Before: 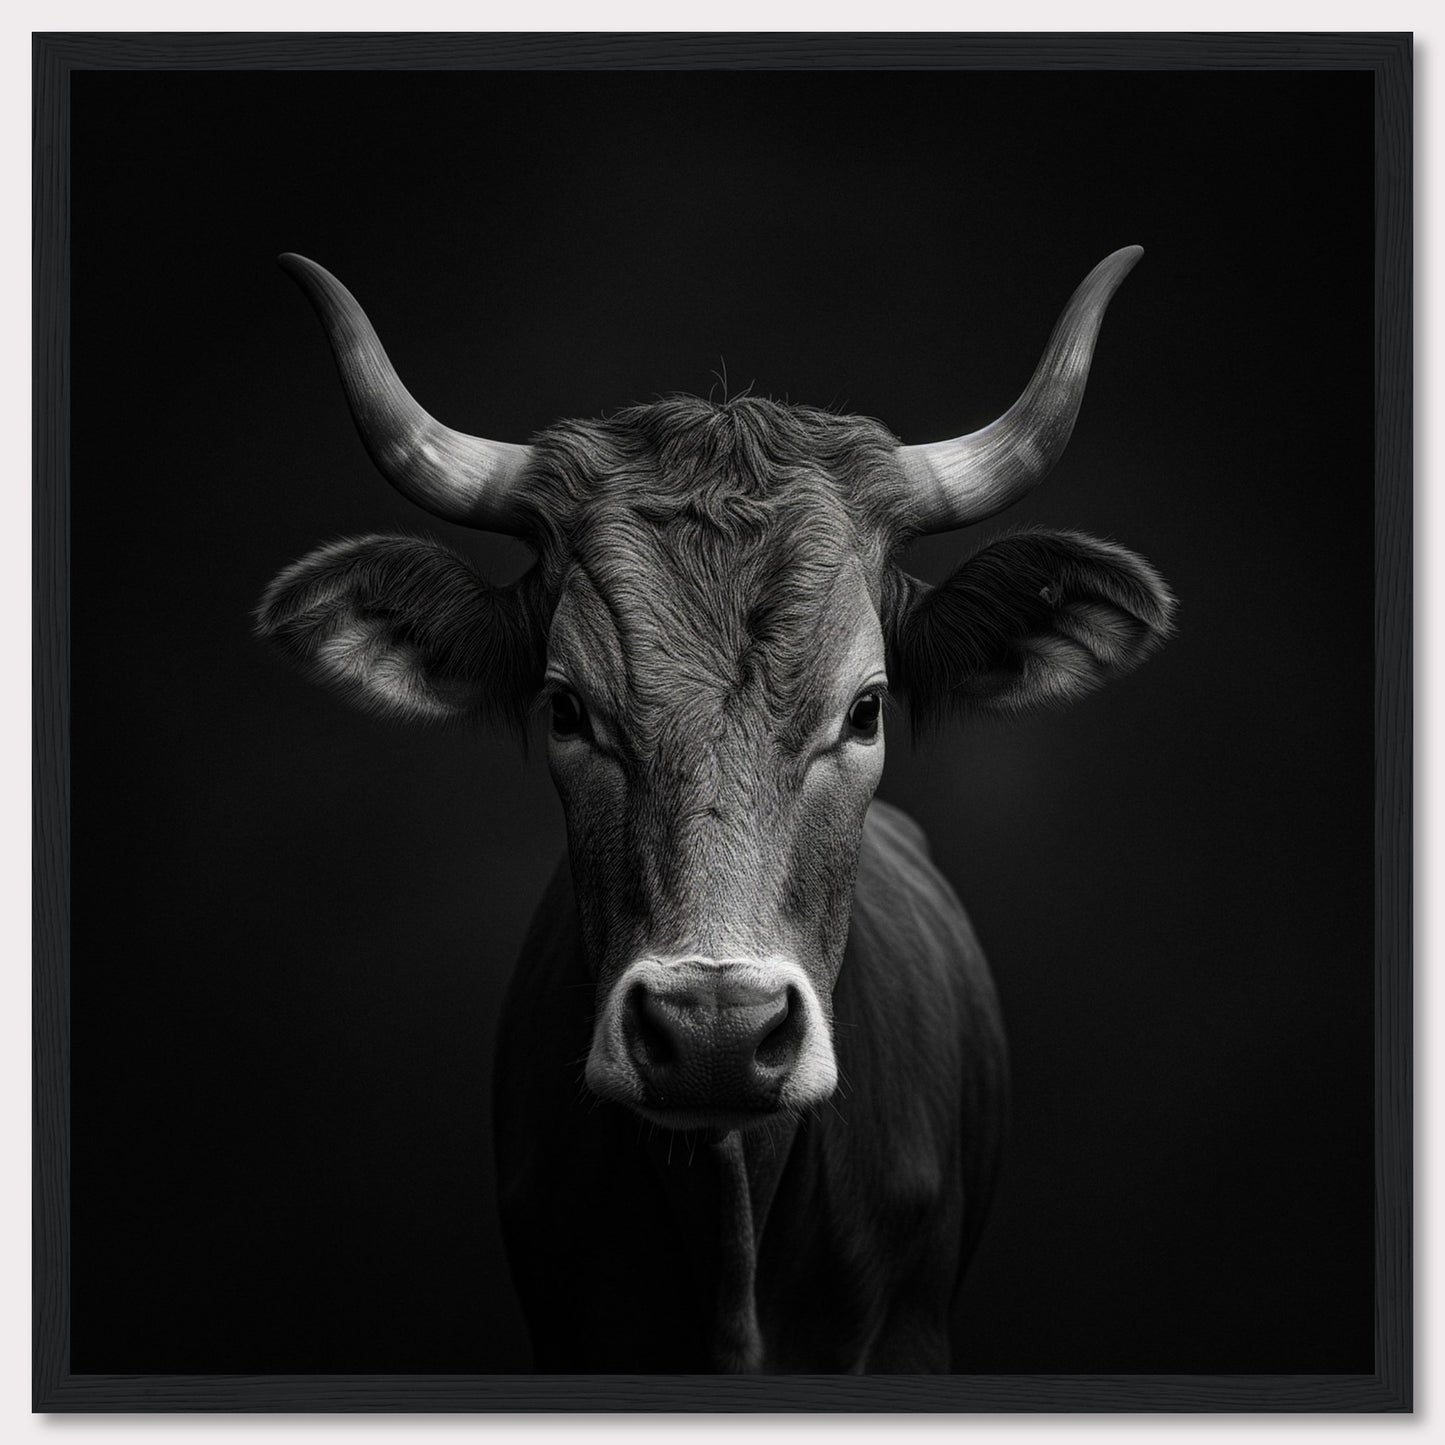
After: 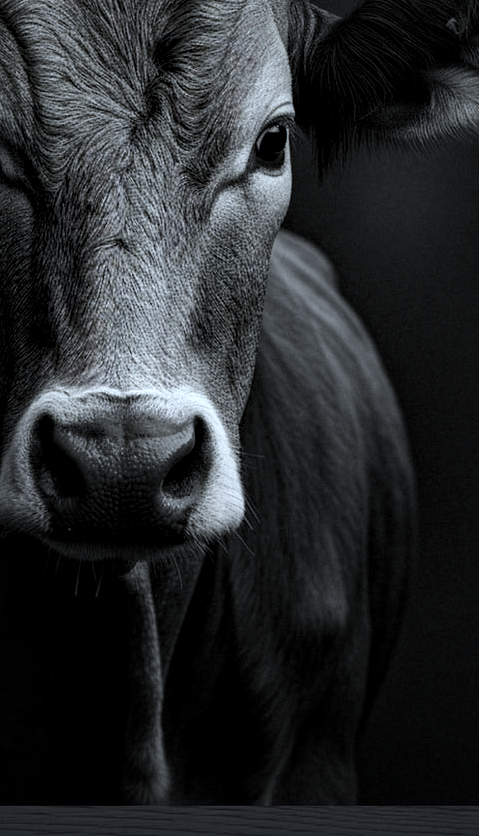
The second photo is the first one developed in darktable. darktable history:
local contrast: mode bilateral grid, contrast 26, coarseness 60, detail 151%, midtone range 0.2
crop: left 41.07%, top 39.445%, right 25.721%, bottom 2.65%
color correction: highlights a* -3.74, highlights b* -10.66
